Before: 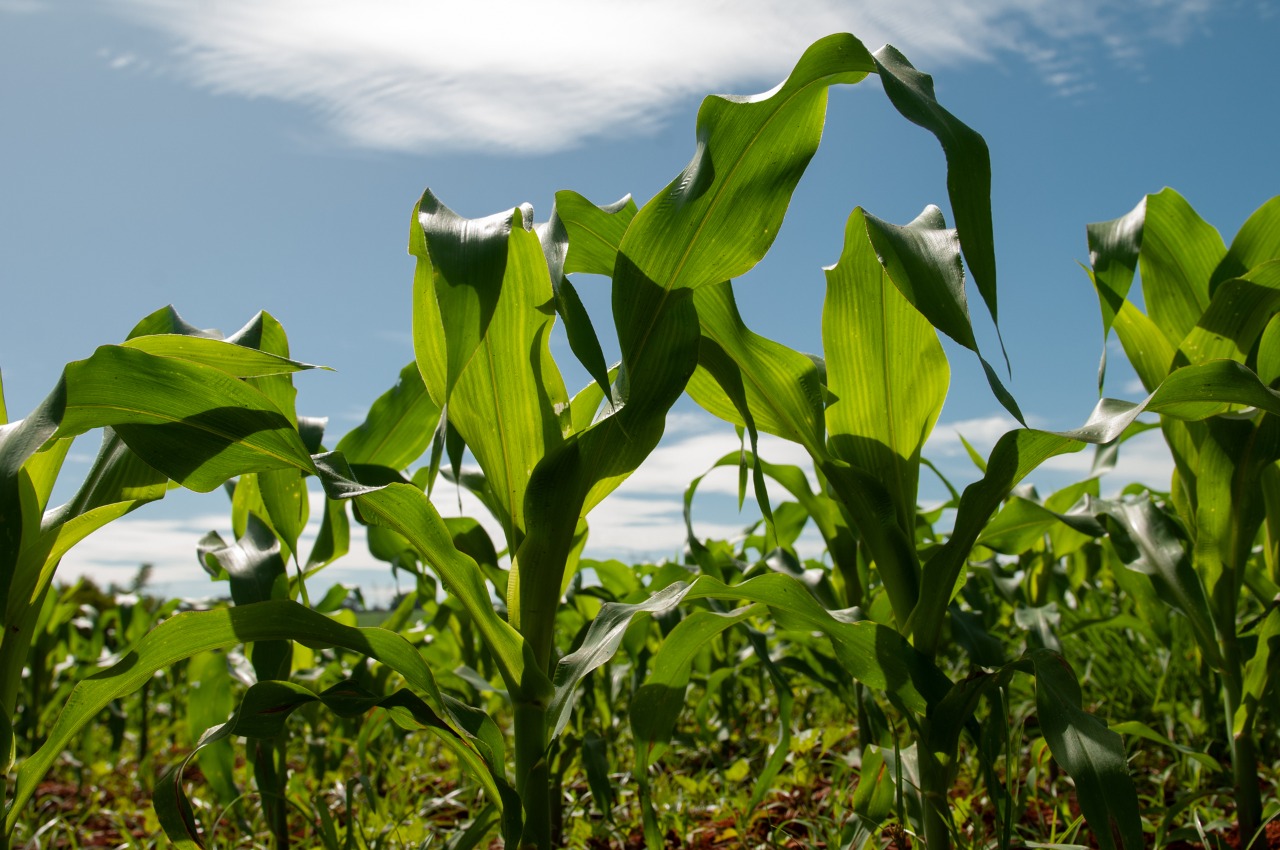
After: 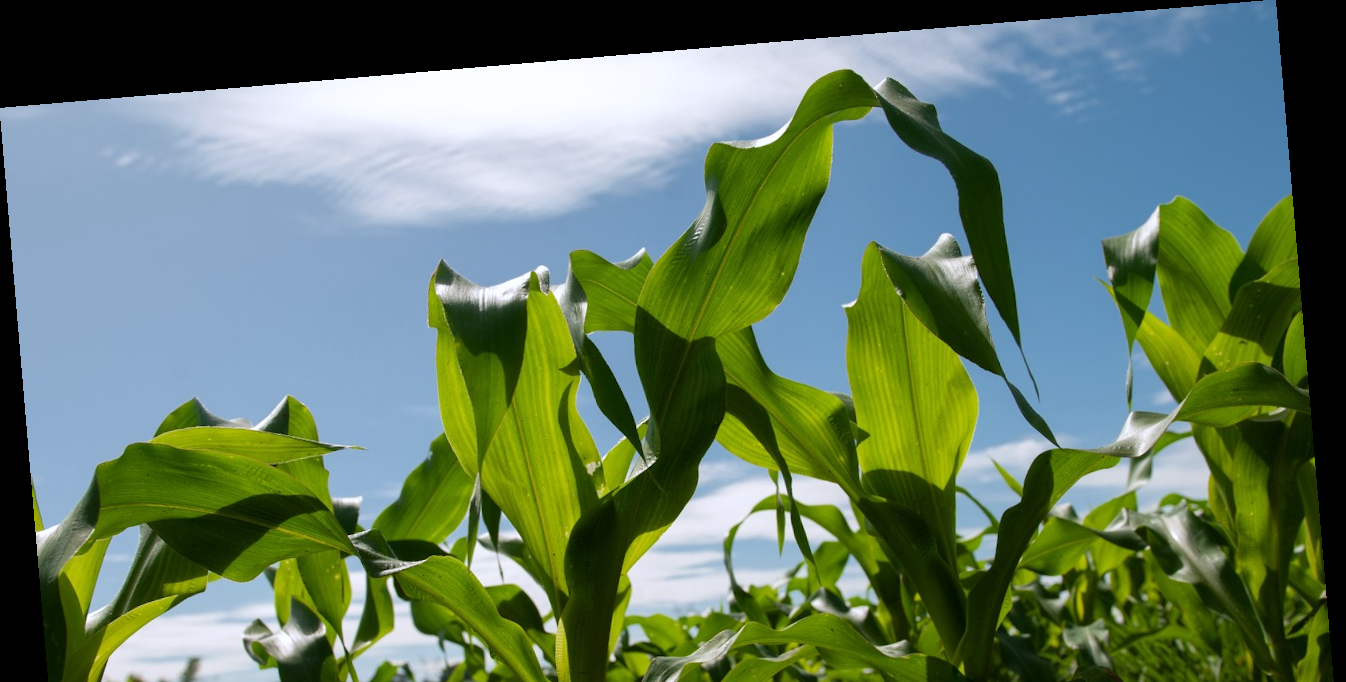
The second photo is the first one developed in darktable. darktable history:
crop: bottom 28.576%
rotate and perspective: rotation -4.86°, automatic cropping off
white balance: red 0.984, blue 1.059
